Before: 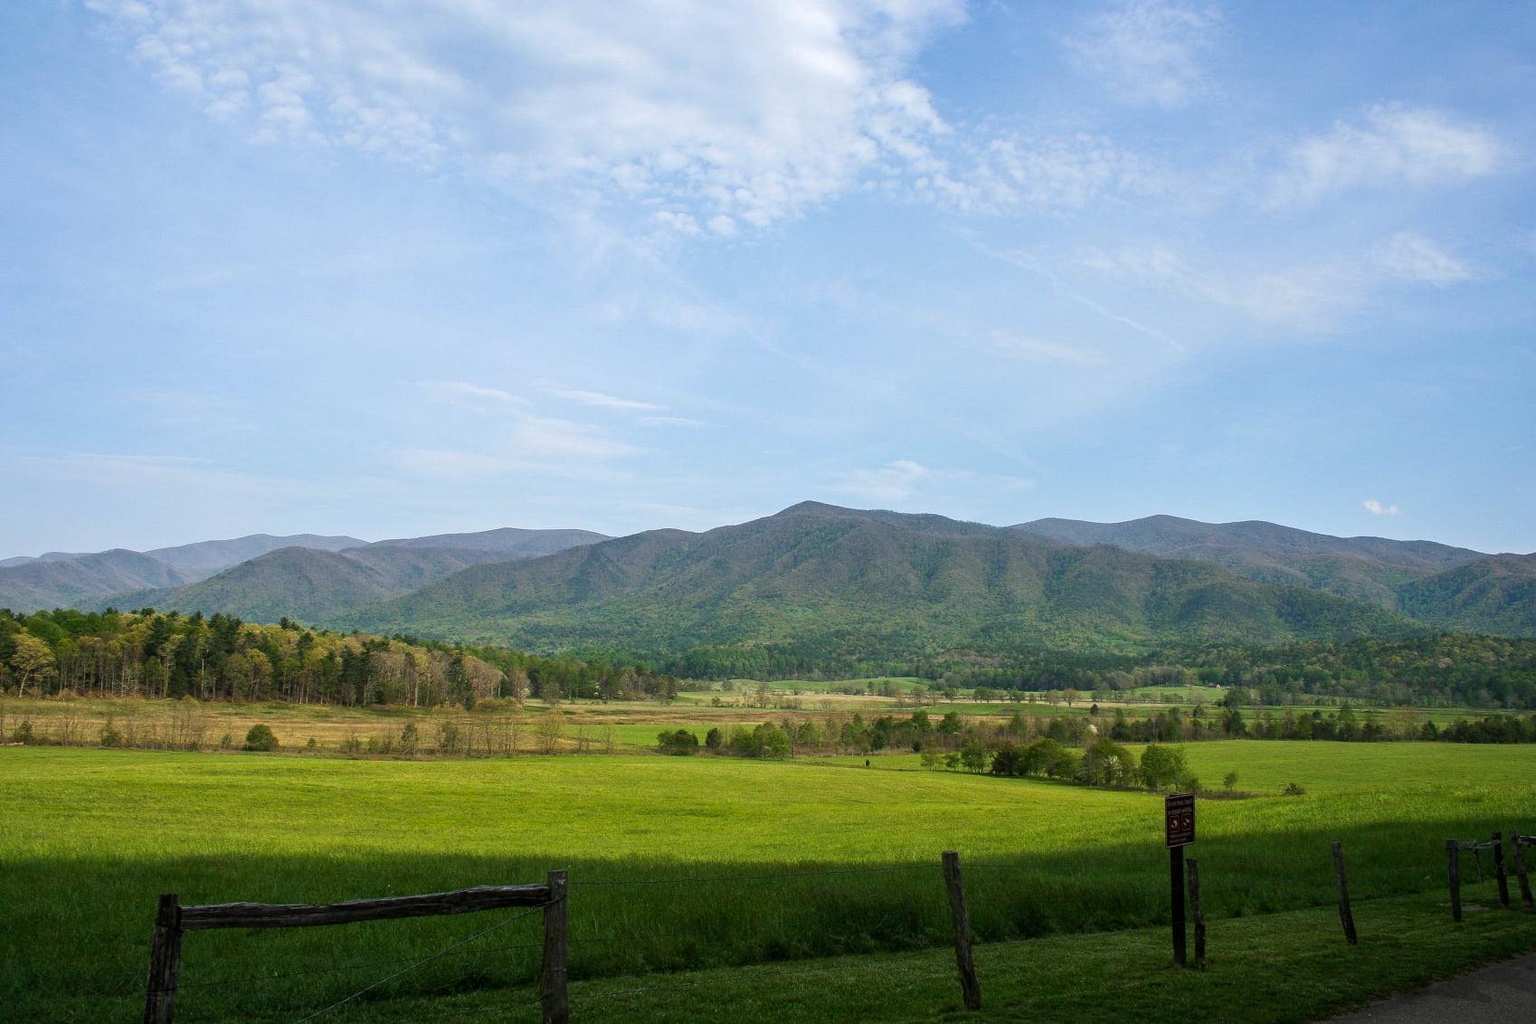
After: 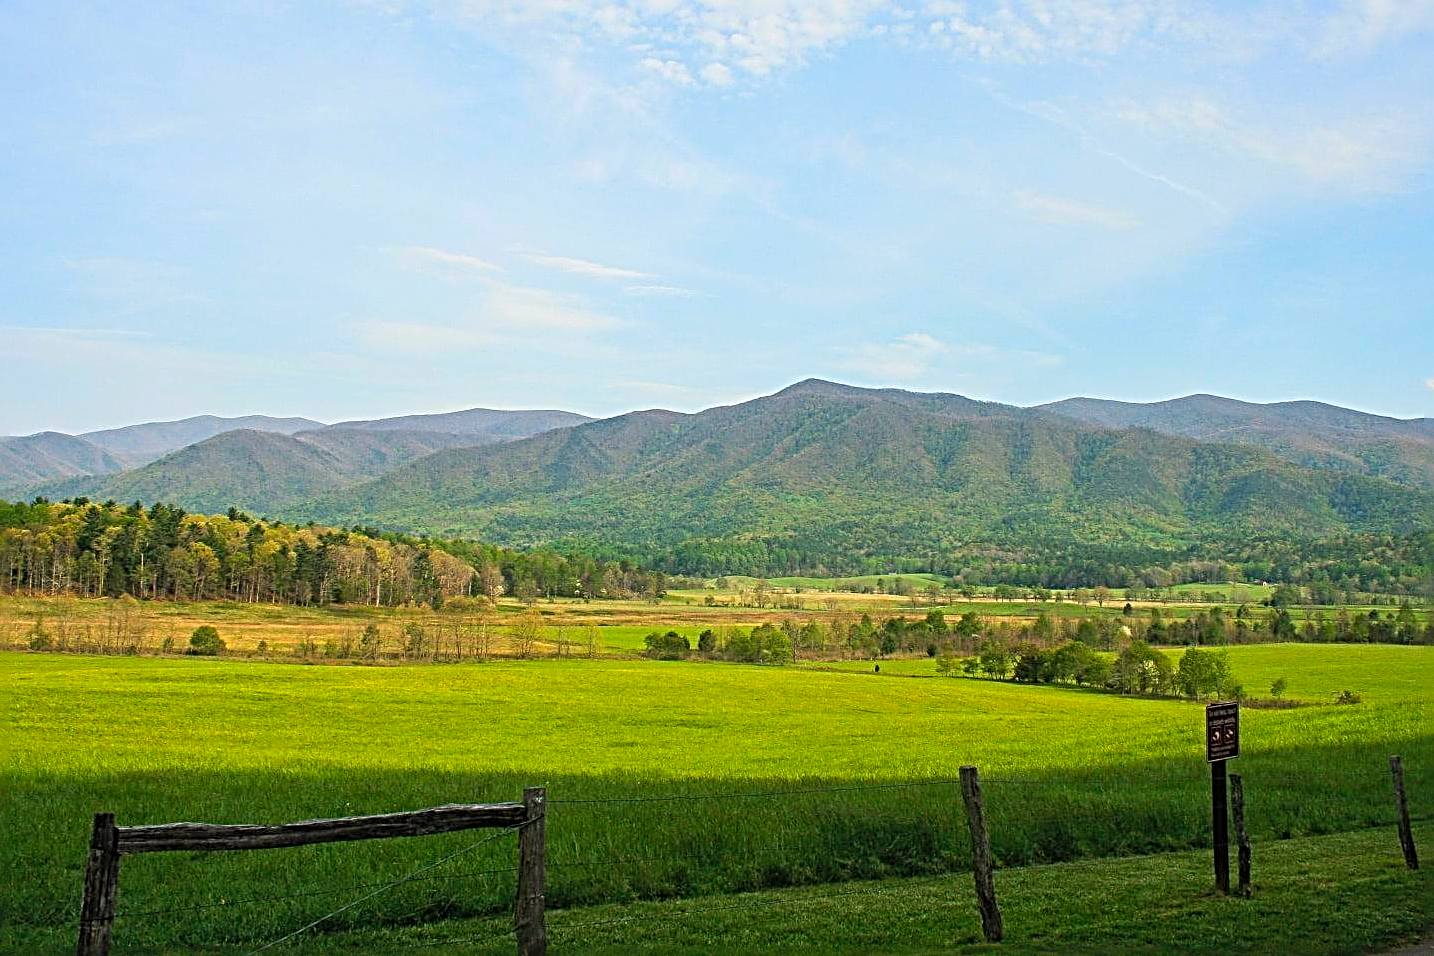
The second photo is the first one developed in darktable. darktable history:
white balance: red 1.045, blue 0.932
crop and rotate: left 4.842%, top 15.51%, right 10.668%
contrast brightness saturation: contrast 0.07, brightness 0.18, saturation 0.4
sharpen: radius 3.69, amount 0.928
